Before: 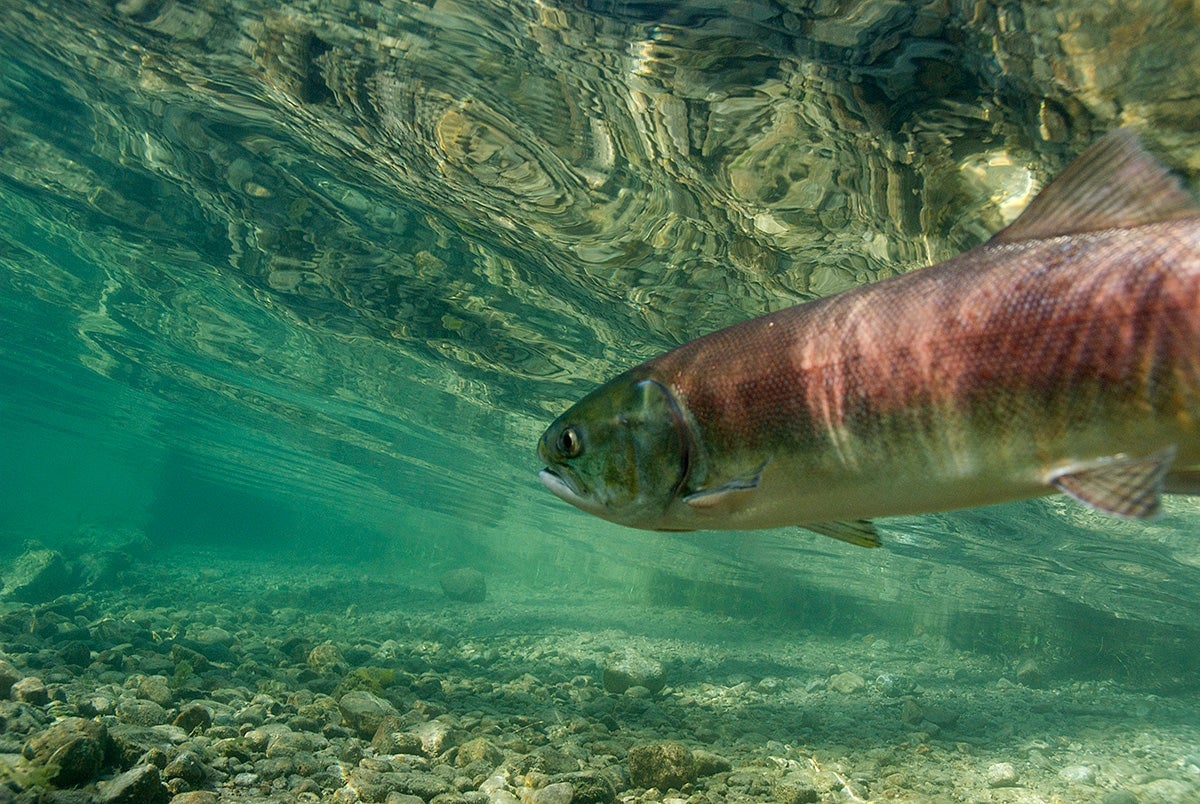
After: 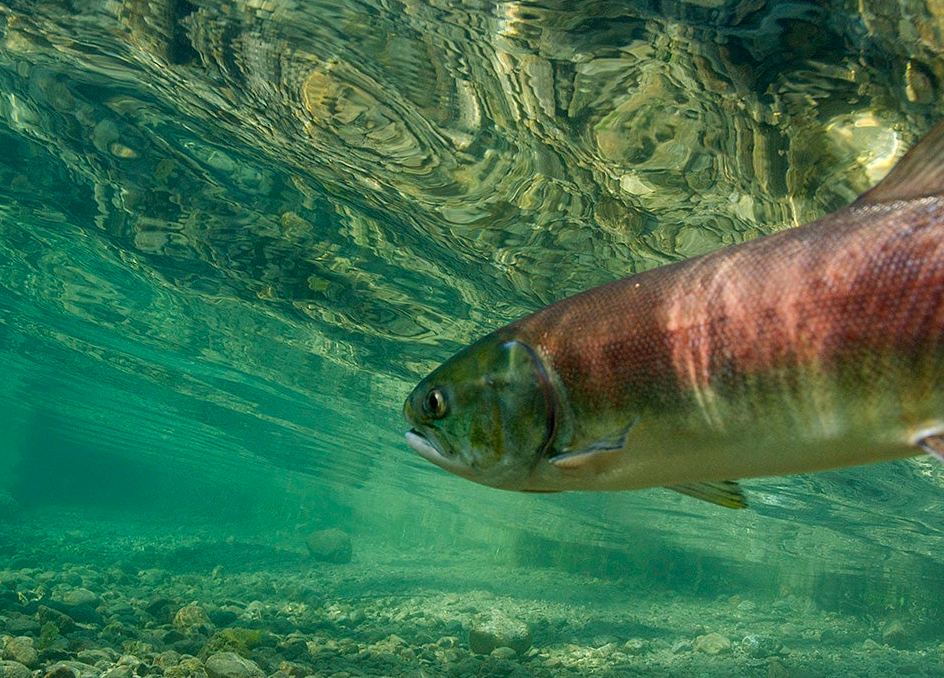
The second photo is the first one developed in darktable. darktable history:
crop: left 11.178%, top 4.873%, right 9.585%, bottom 10.619%
contrast brightness saturation: saturation 0.178
